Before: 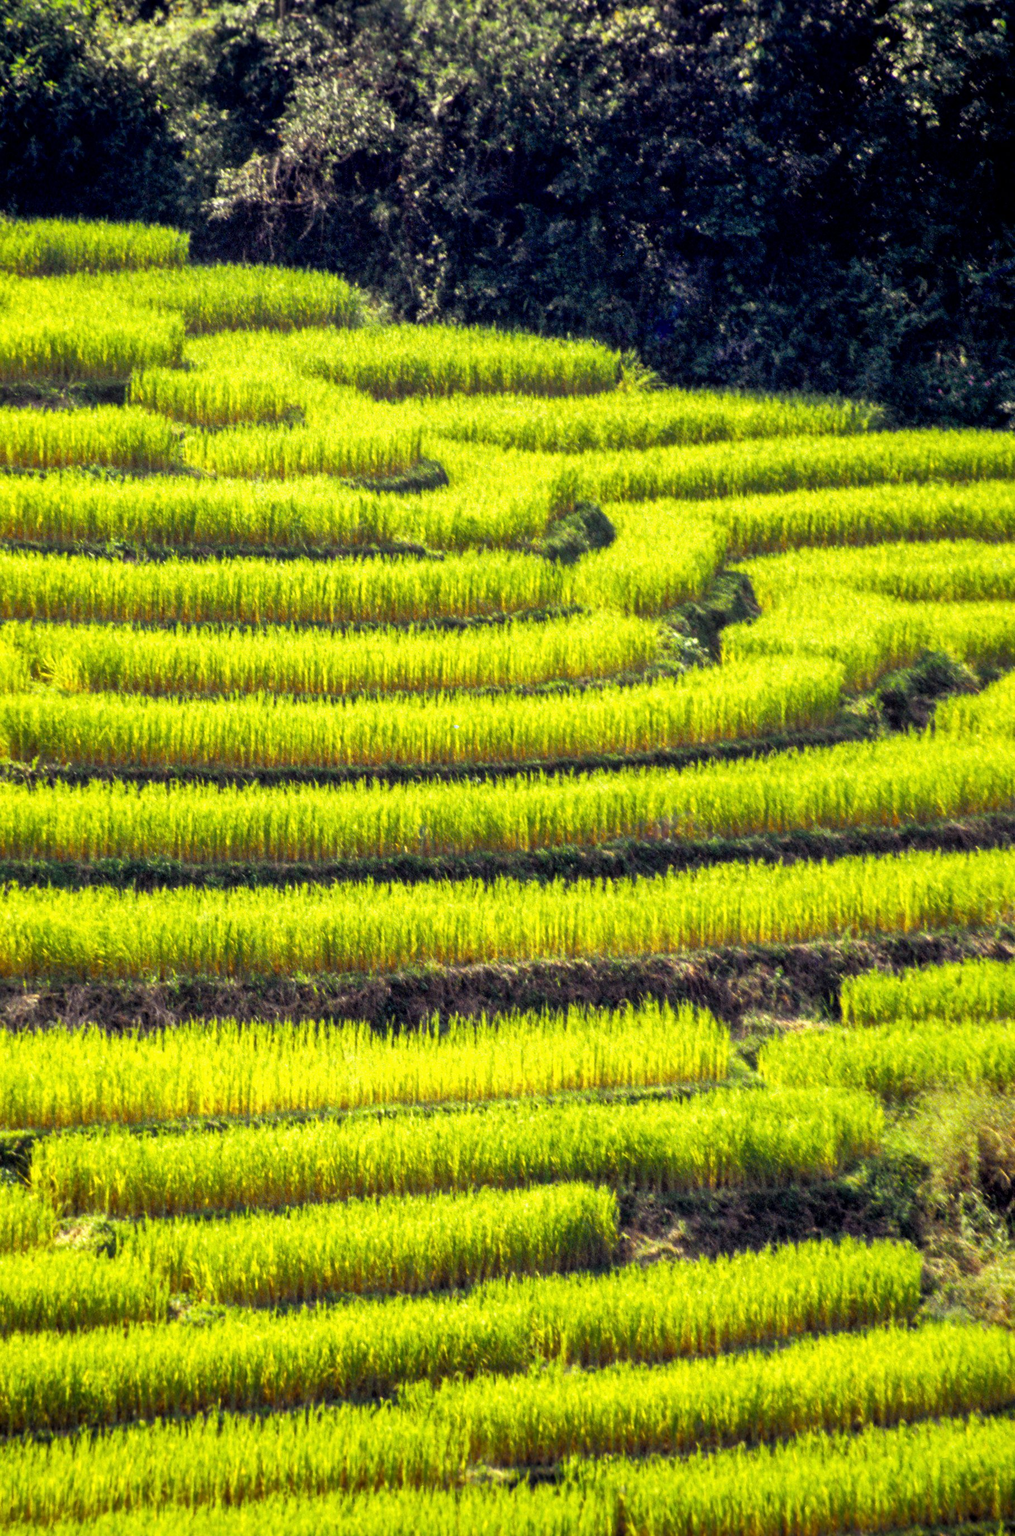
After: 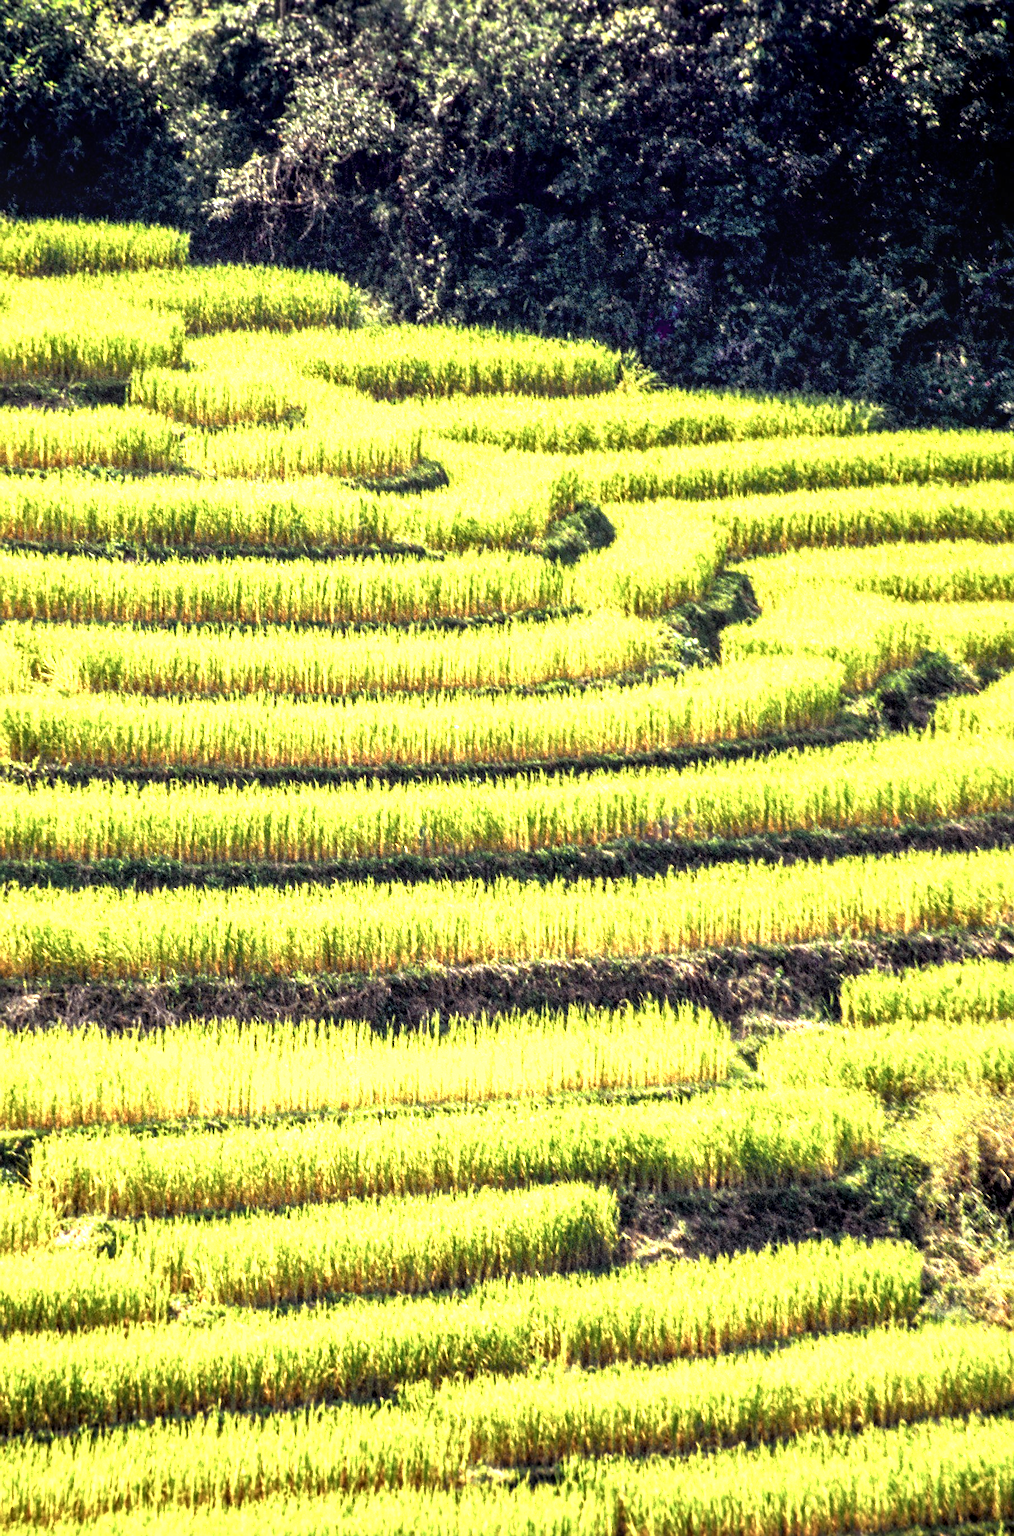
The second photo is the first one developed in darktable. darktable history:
local contrast: detail 130%
exposure: black level correction 0, exposure 0.4 EV, compensate exposure bias true, compensate highlight preservation false
color zones: curves: ch0 [(0.018, 0.548) (0.224, 0.64) (0.425, 0.447) (0.675, 0.575) (0.732, 0.579)]; ch1 [(0.066, 0.487) (0.25, 0.5) (0.404, 0.43) (0.75, 0.421) (0.956, 0.421)]; ch2 [(0.044, 0.561) (0.215, 0.465) (0.399, 0.544) (0.465, 0.548) (0.614, 0.447) (0.724, 0.43) (0.882, 0.623) (0.956, 0.632)]
sharpen: on, module defaults
